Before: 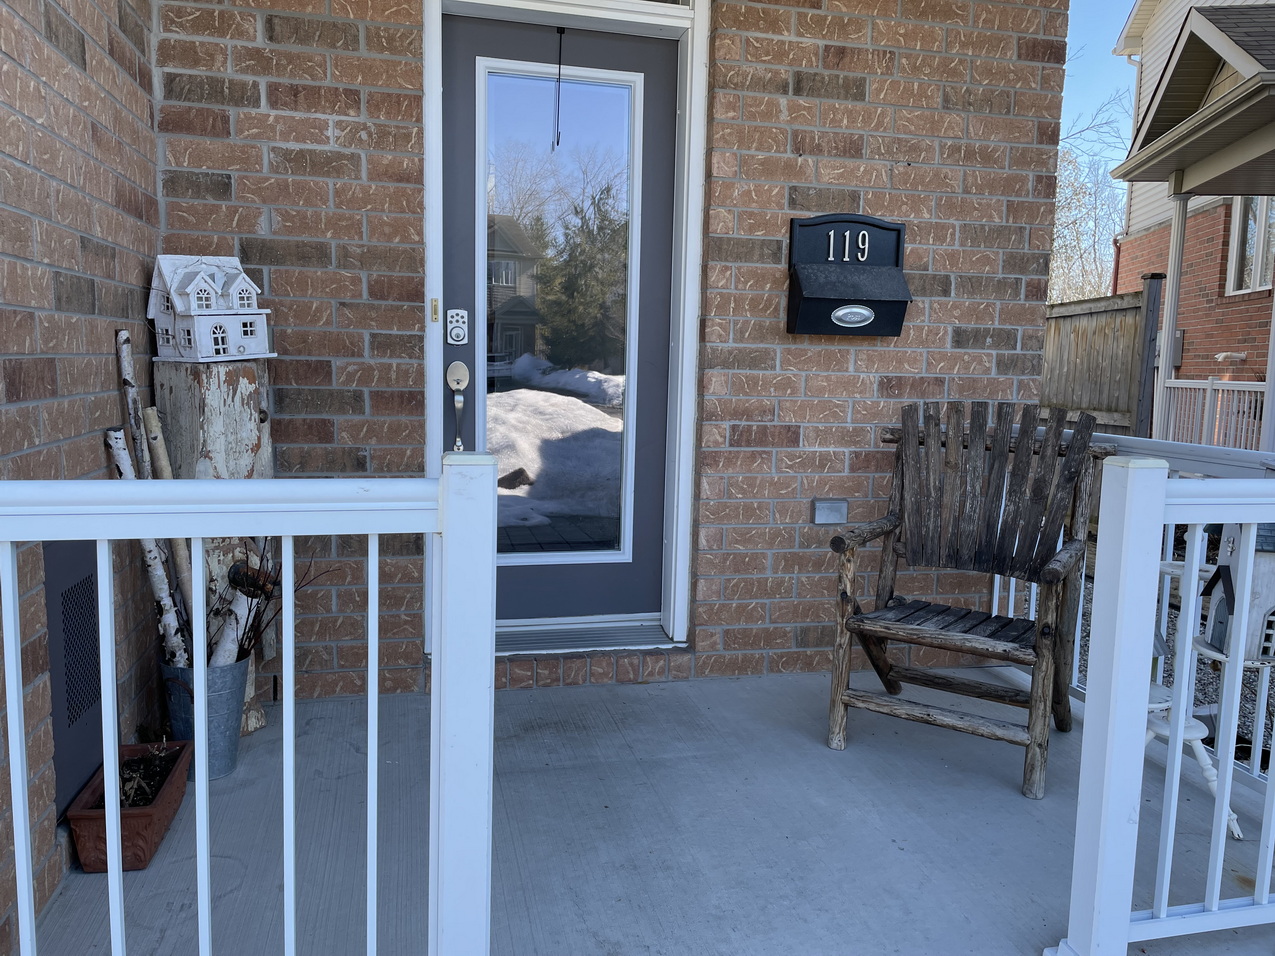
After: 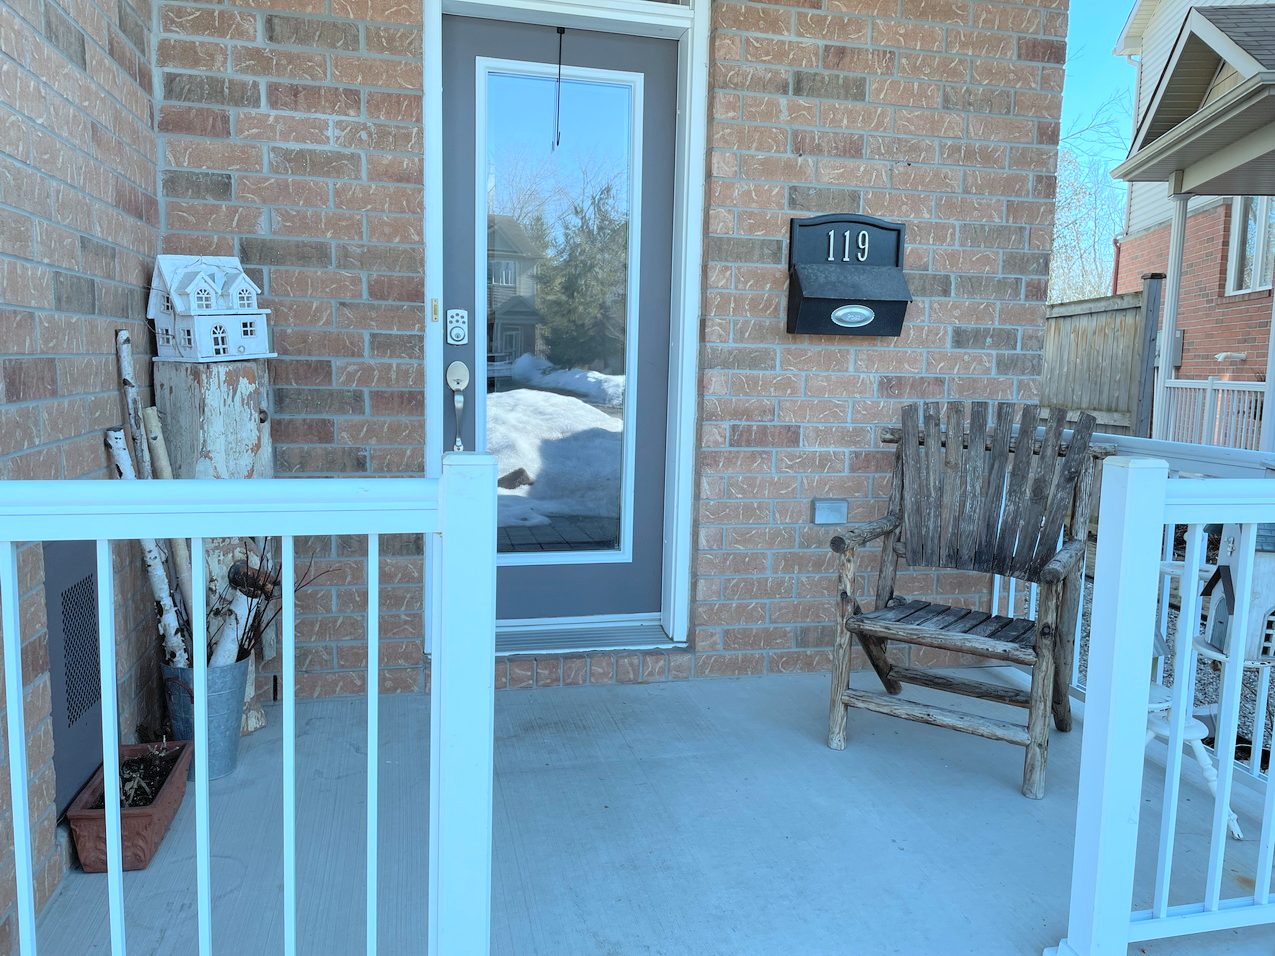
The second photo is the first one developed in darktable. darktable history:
contrast brightness saturation: brightness 0.28
color correction: highlights a* -10.34, highlights b* -10.47
